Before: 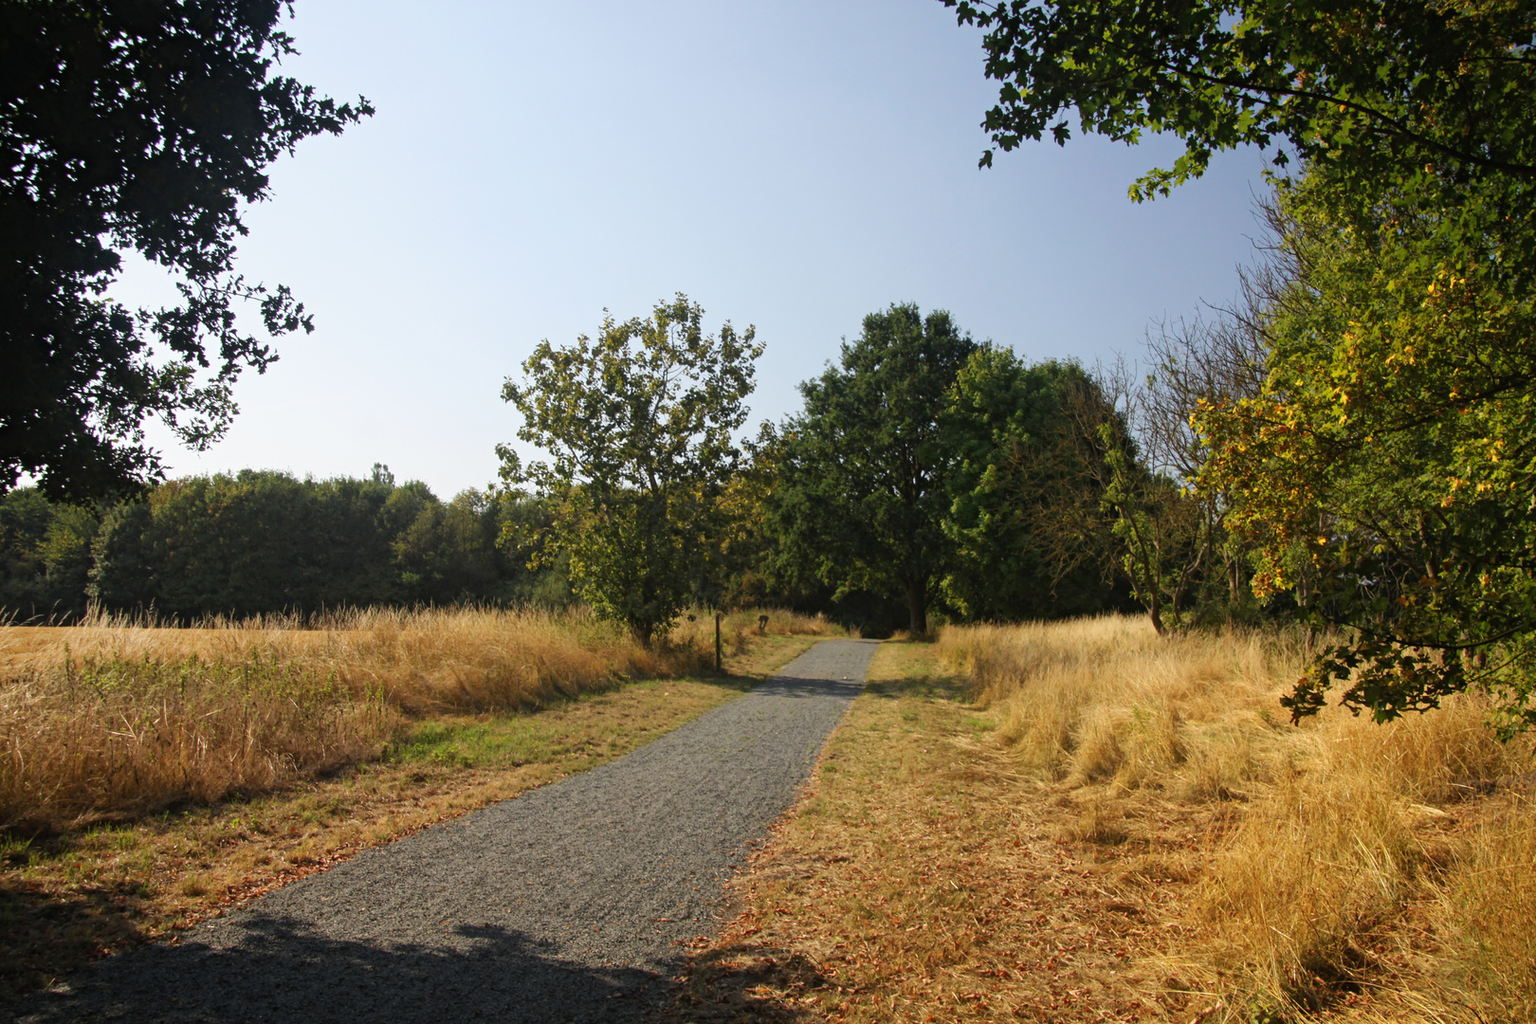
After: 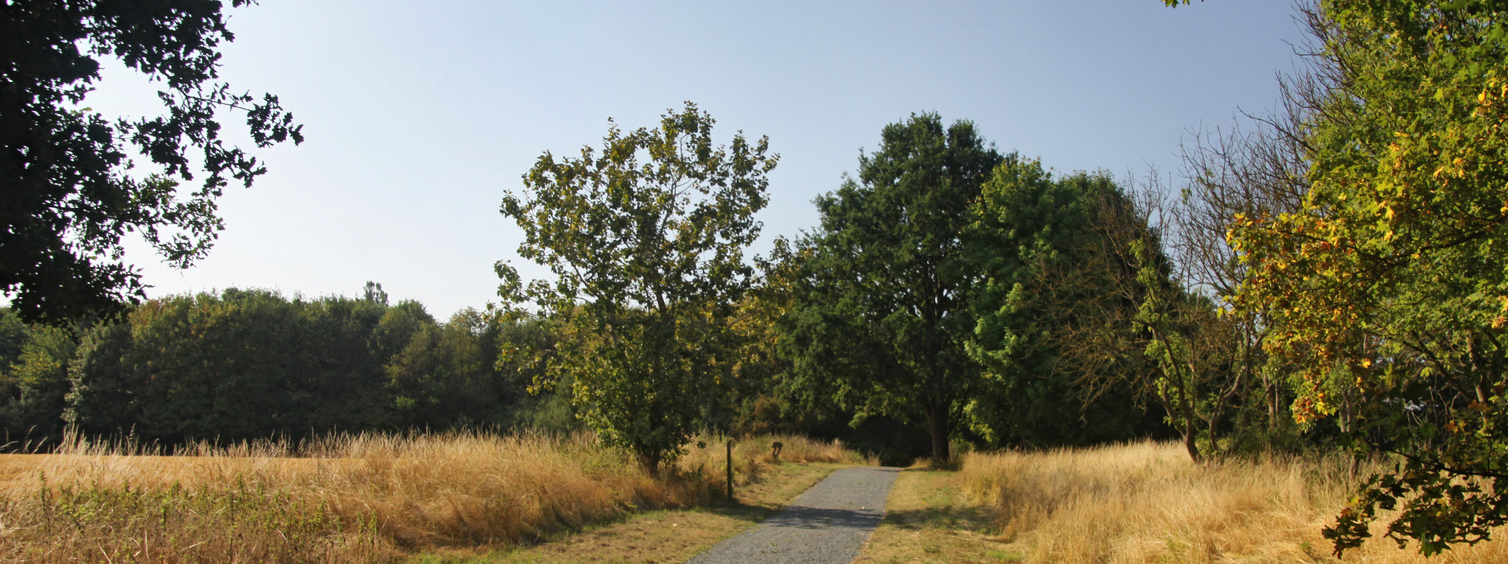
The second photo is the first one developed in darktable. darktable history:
crop: left 1.744%, top 19.225%, right 5.069%, bottom 28.357%
shadows and highlights: soften with gaussian
